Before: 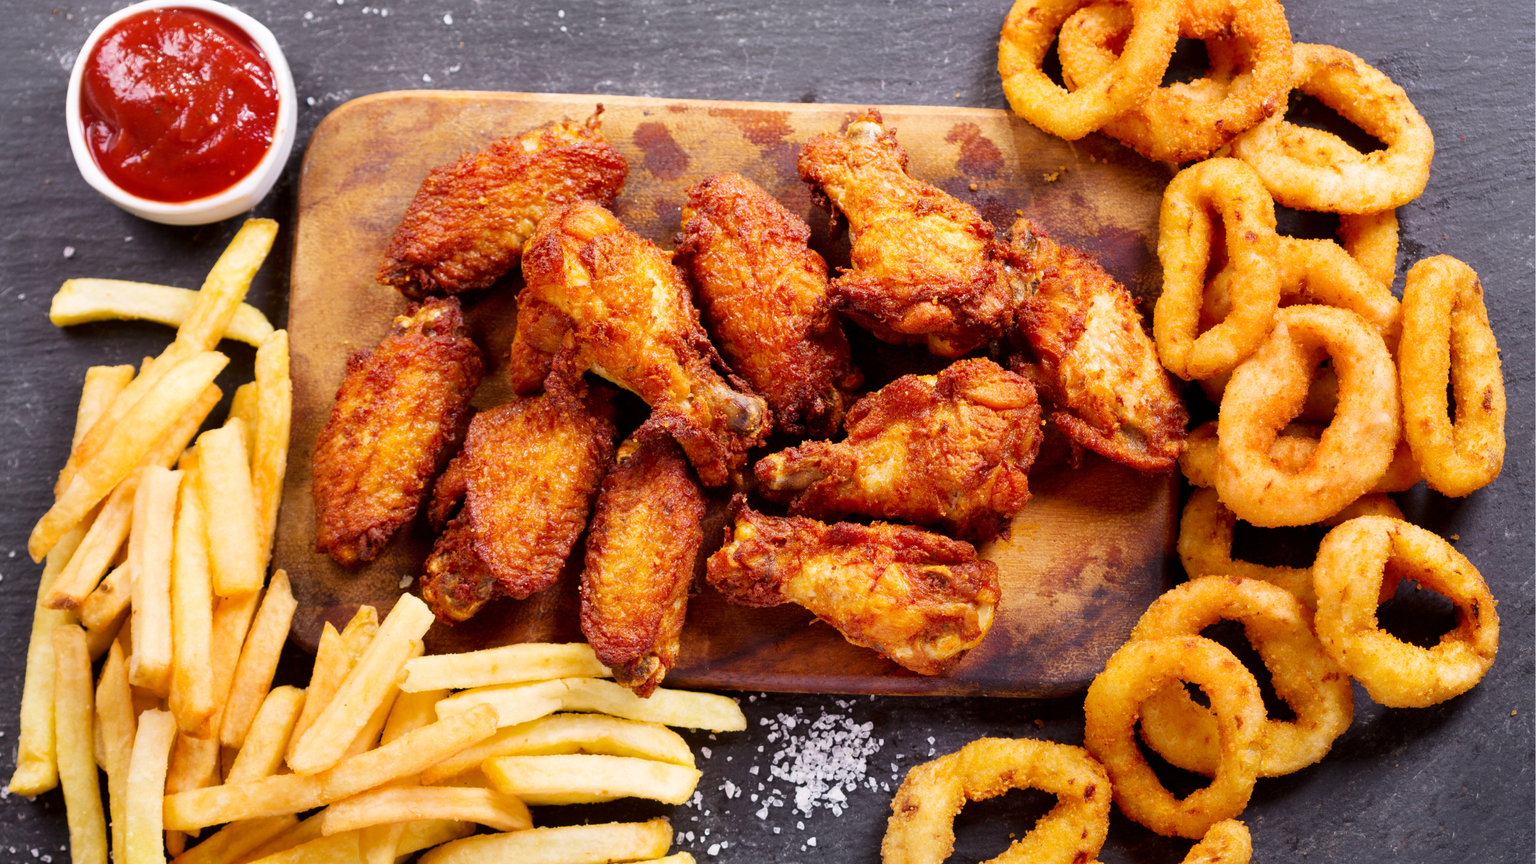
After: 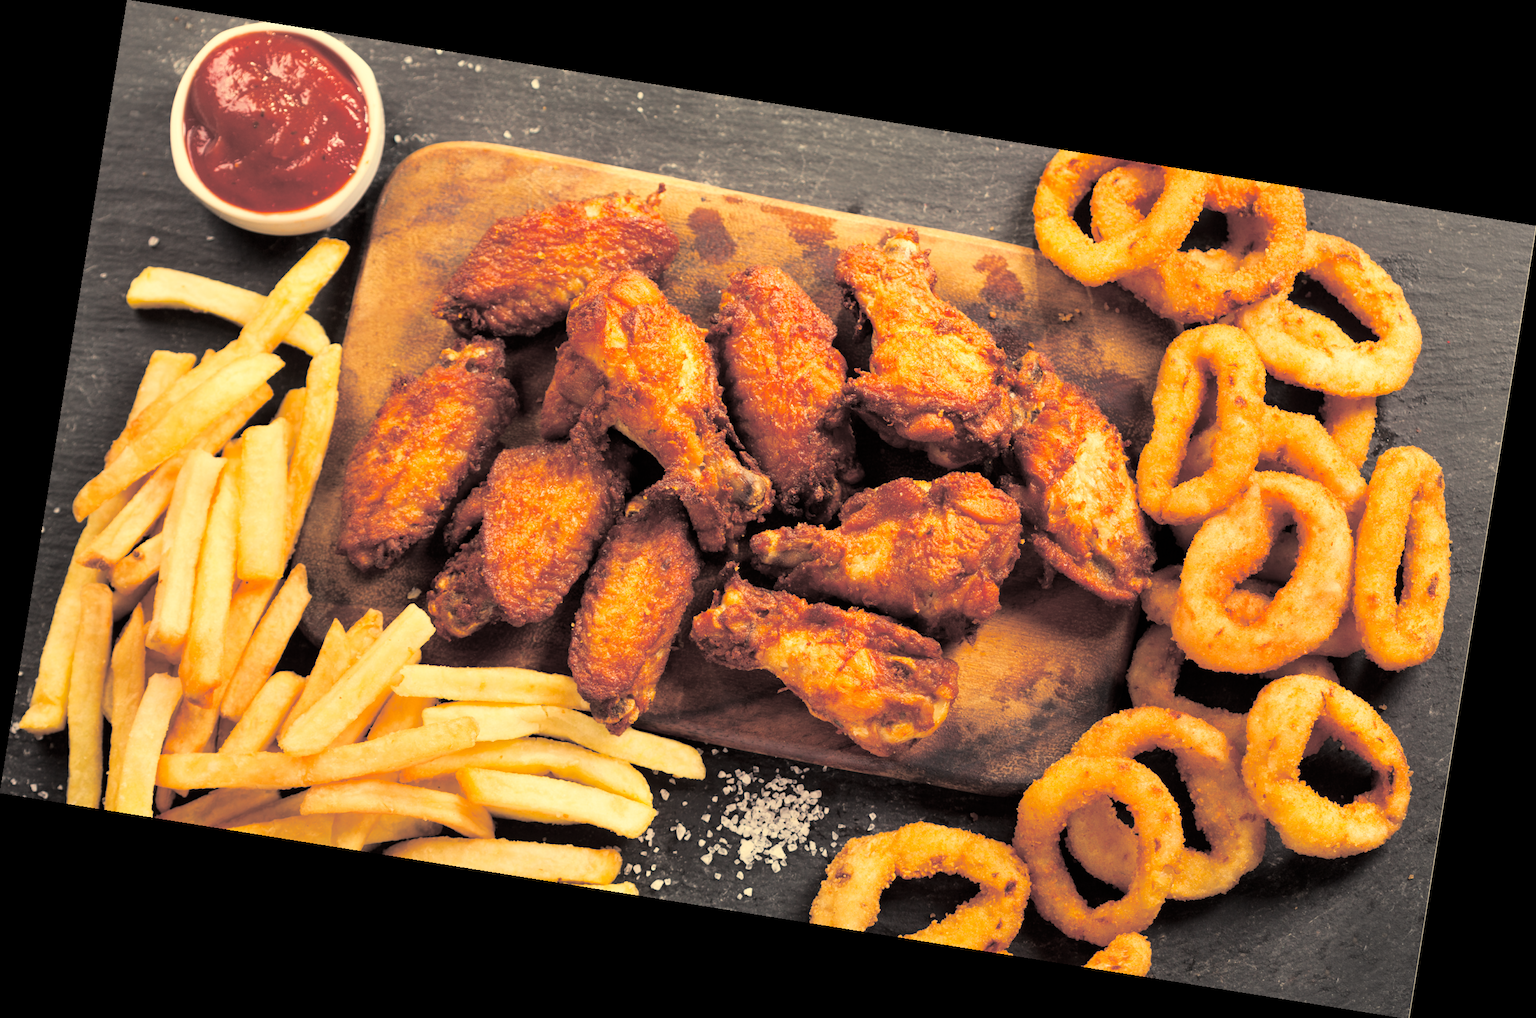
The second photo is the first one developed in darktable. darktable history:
white balance: red 1.08, blue 0.791
split-toning: shadows › hue 43.2°, shadows › saturation 0, highlights › hue 50.4°, highlights › saturation 1
rotate and perspective: rotation 9.12°, automatic cropping off
